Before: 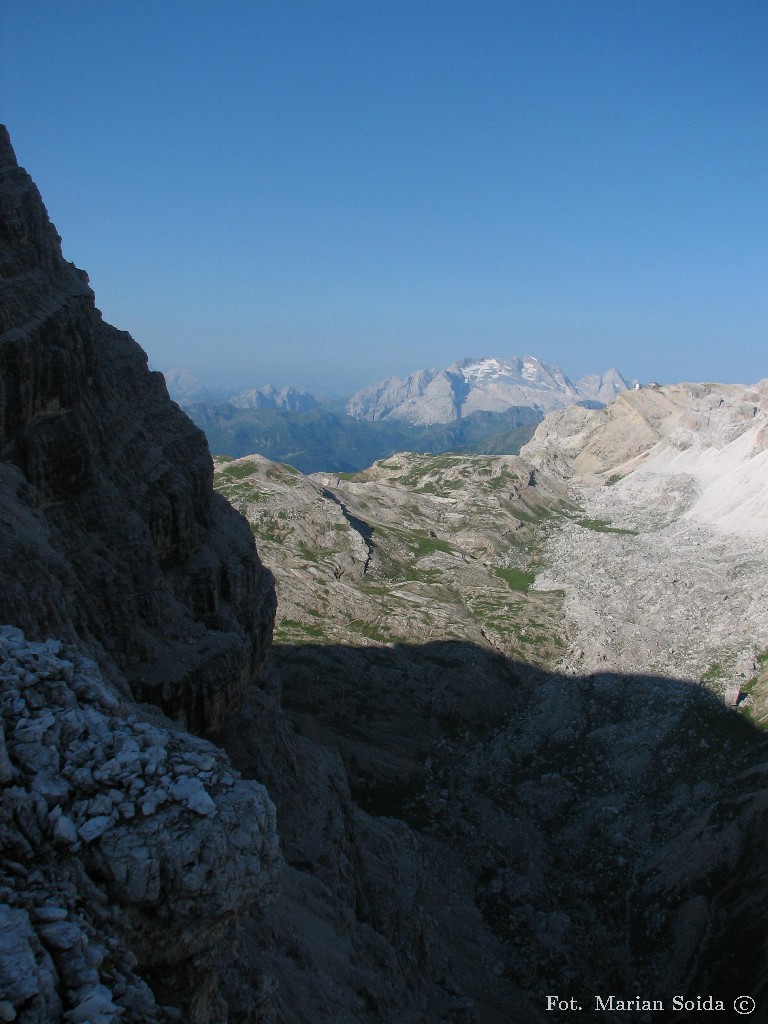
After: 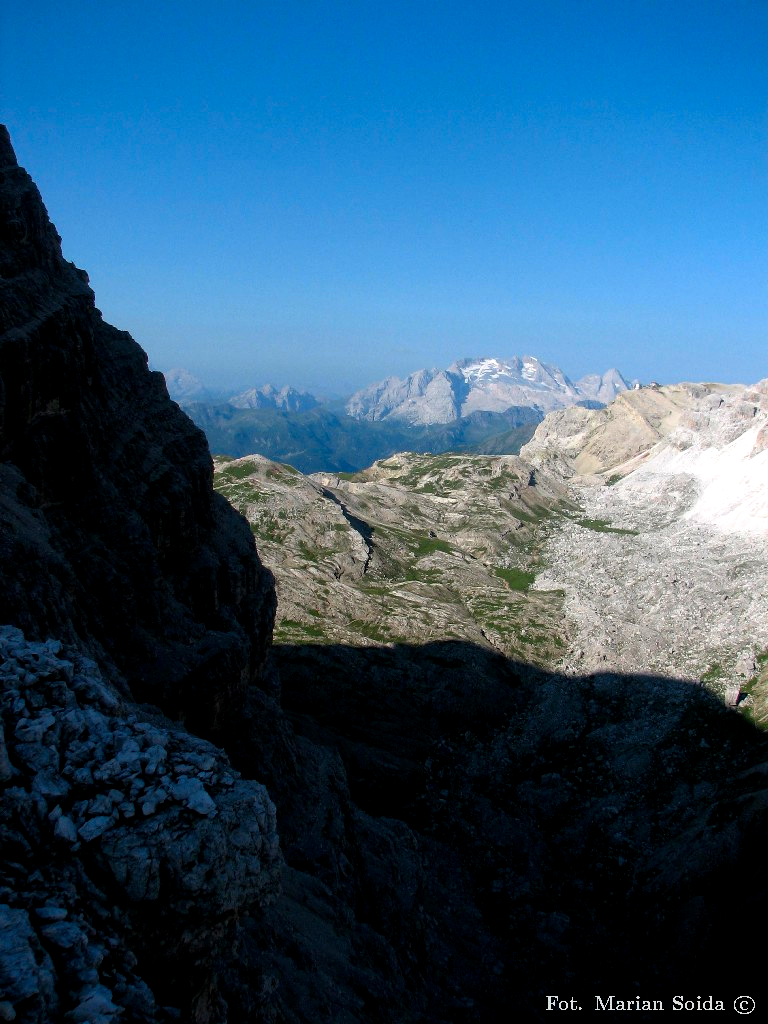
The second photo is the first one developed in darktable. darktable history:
color balance: lift [0.991, 1, 1, 1], gamma [0.996, 1, 1, 1], input saturation 98.52%, contrast 20.34%, output saturation 103.72%
